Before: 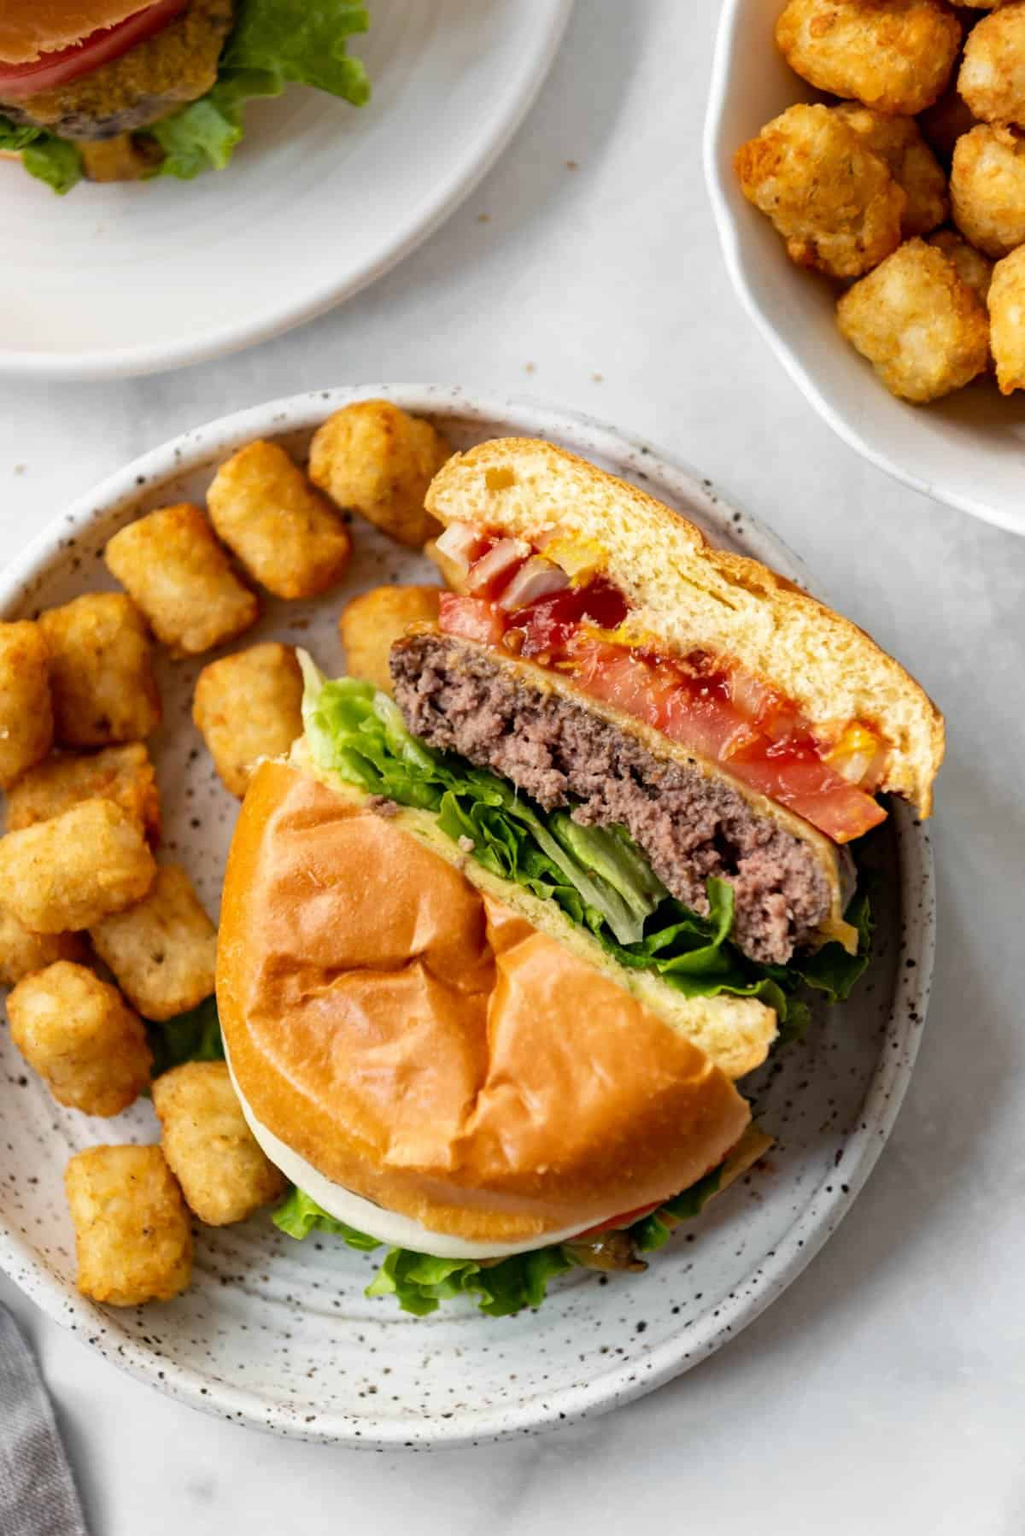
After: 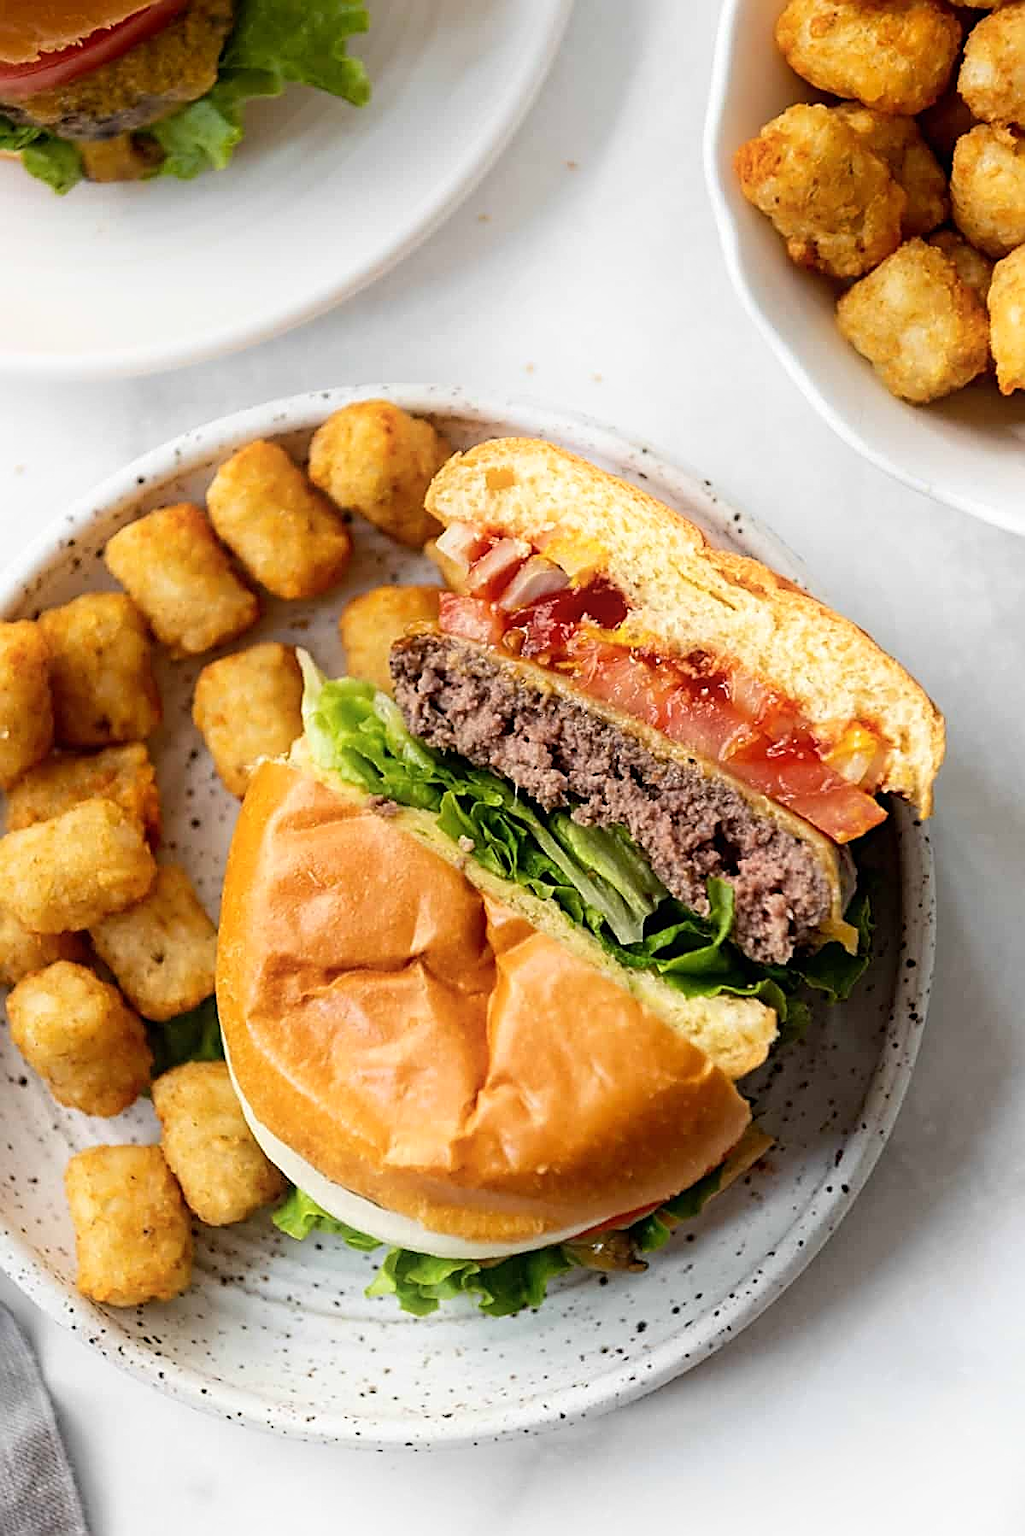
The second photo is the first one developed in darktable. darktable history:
sharpen: amount 1
shadows and highlights: shadows -40.15, highlights 62.88, soften with gaussian
